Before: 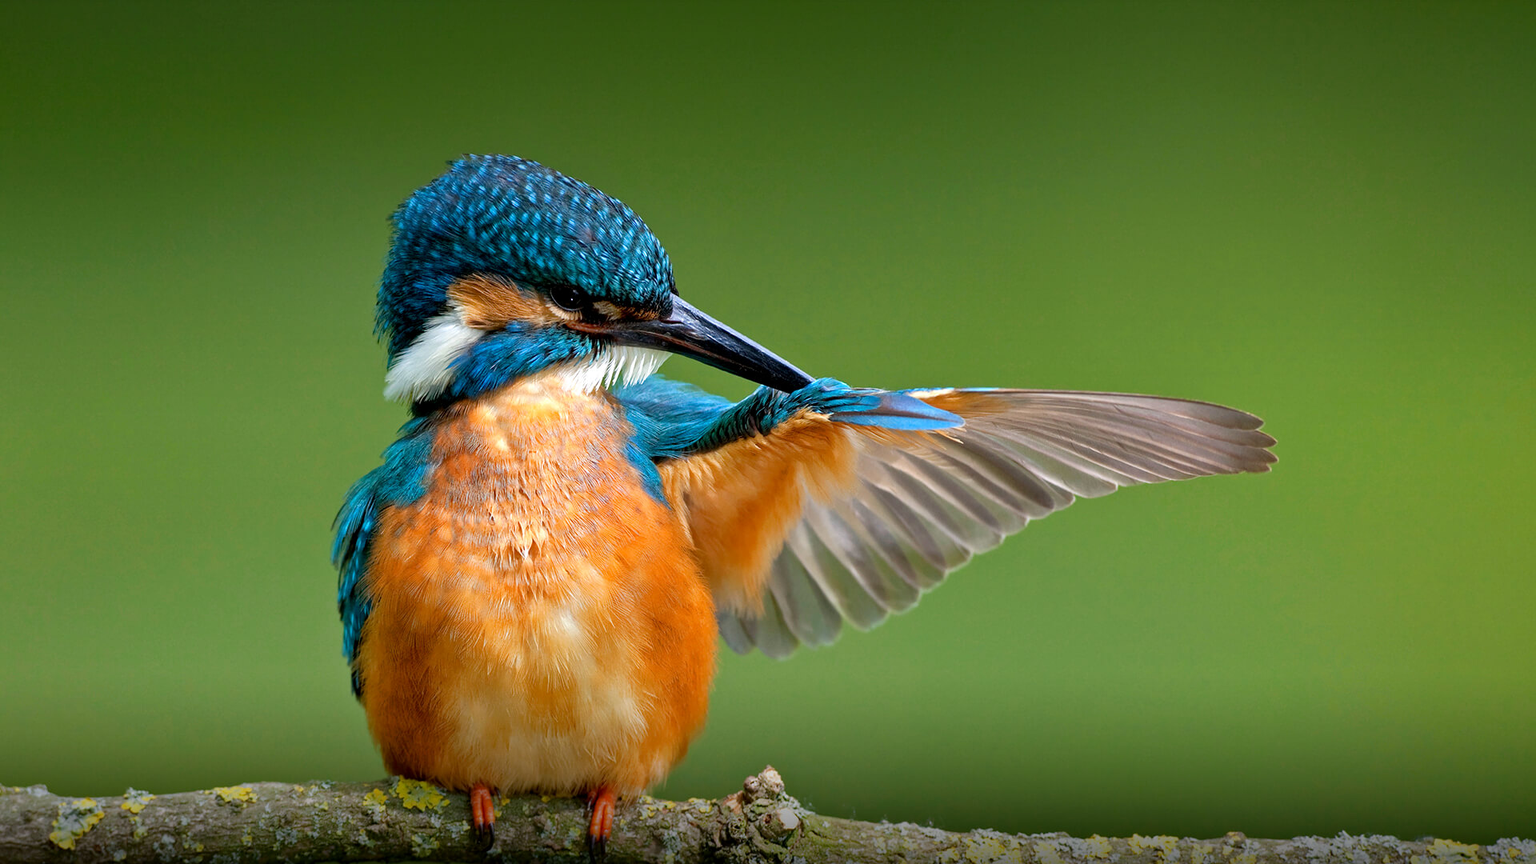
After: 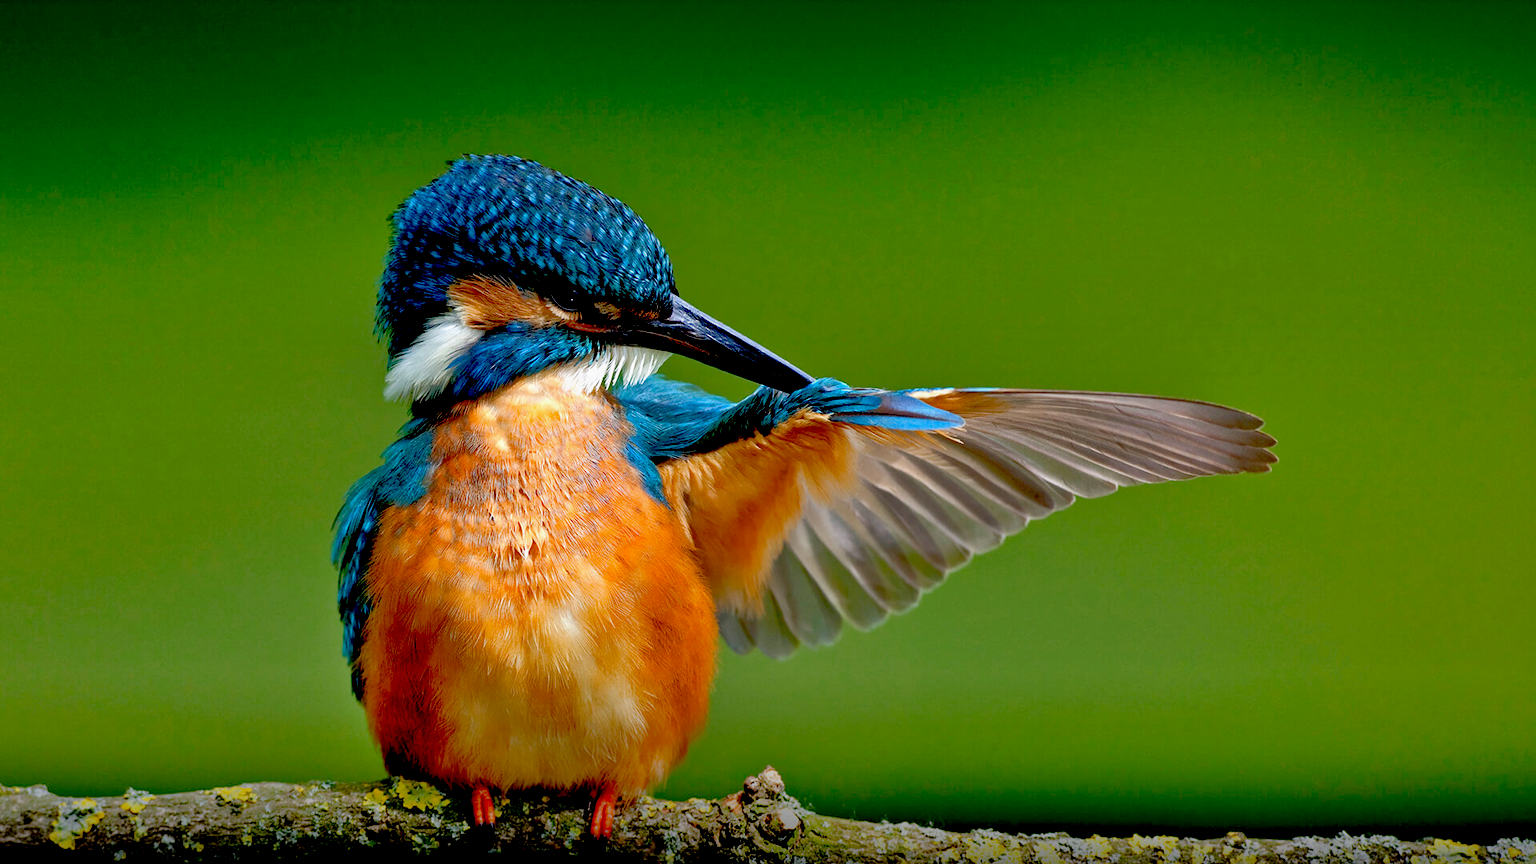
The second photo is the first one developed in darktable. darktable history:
exposure: black level correction 0.046, exposure -0.228 EV, compensate highlight preservation false
white balance: red 1, blue 1
tone equalizer: -8 EV -0.528 EV, -7 EV -0.319 EV, -6 EV -0.083 EV, -5 EV 0.413 EV, -4 EV 0.985 EV, -3 EV 0.791 EV, -2 EV -0.01 EV, -1 EV 0.14 EV, +0 EV -0.012 EV, smoothing 1
